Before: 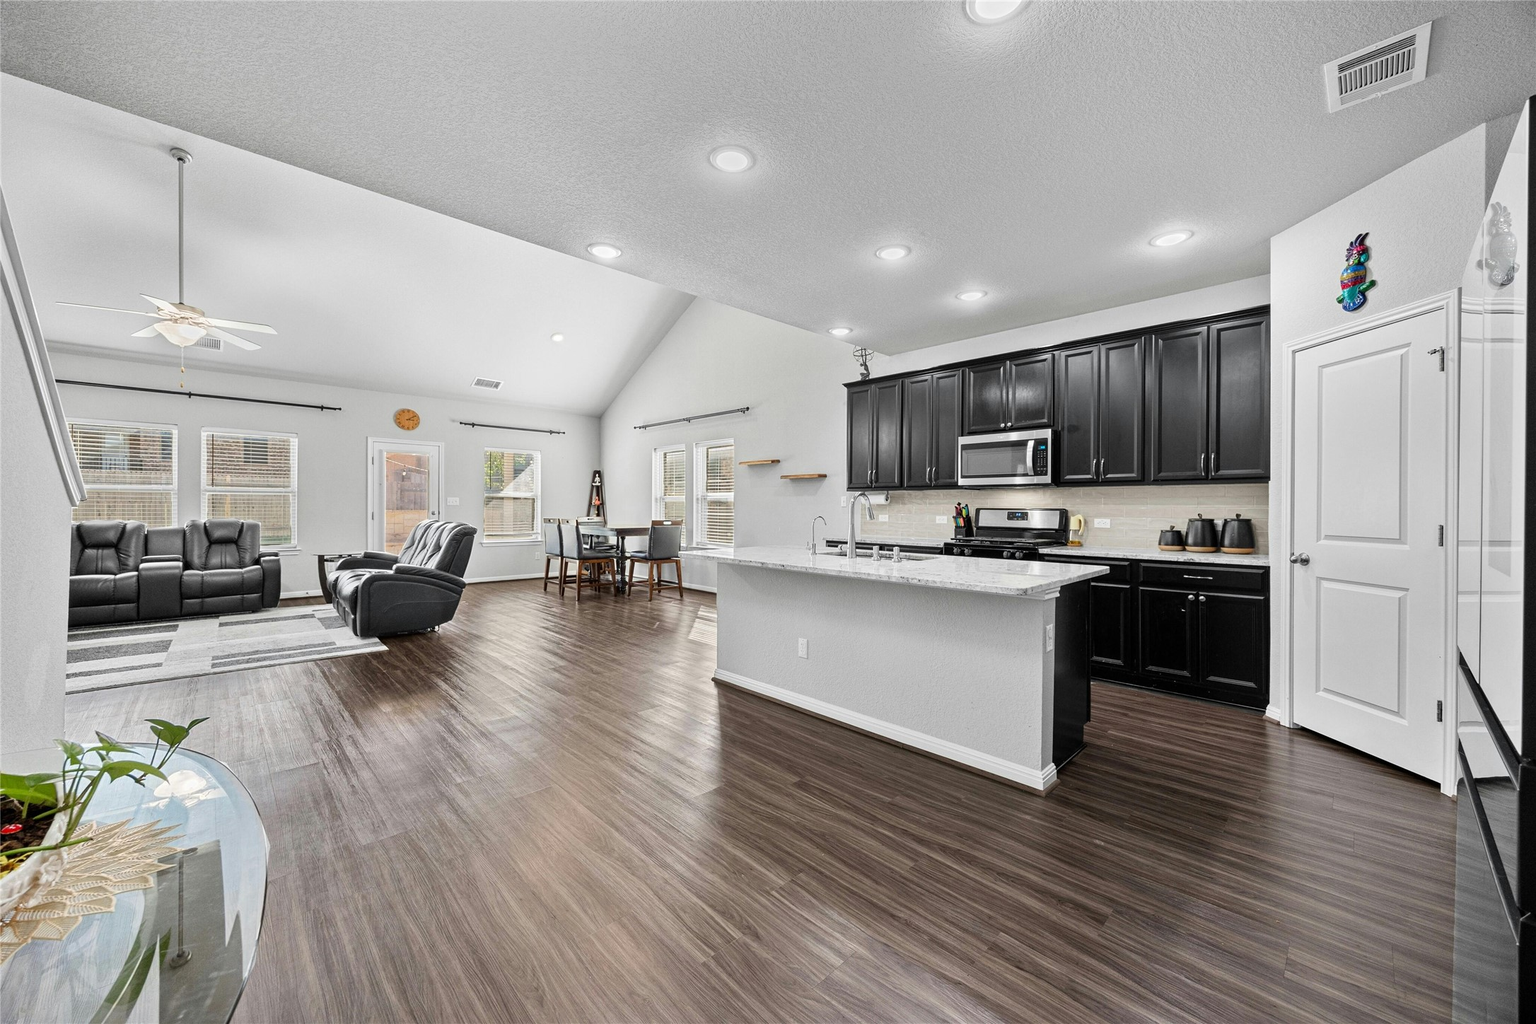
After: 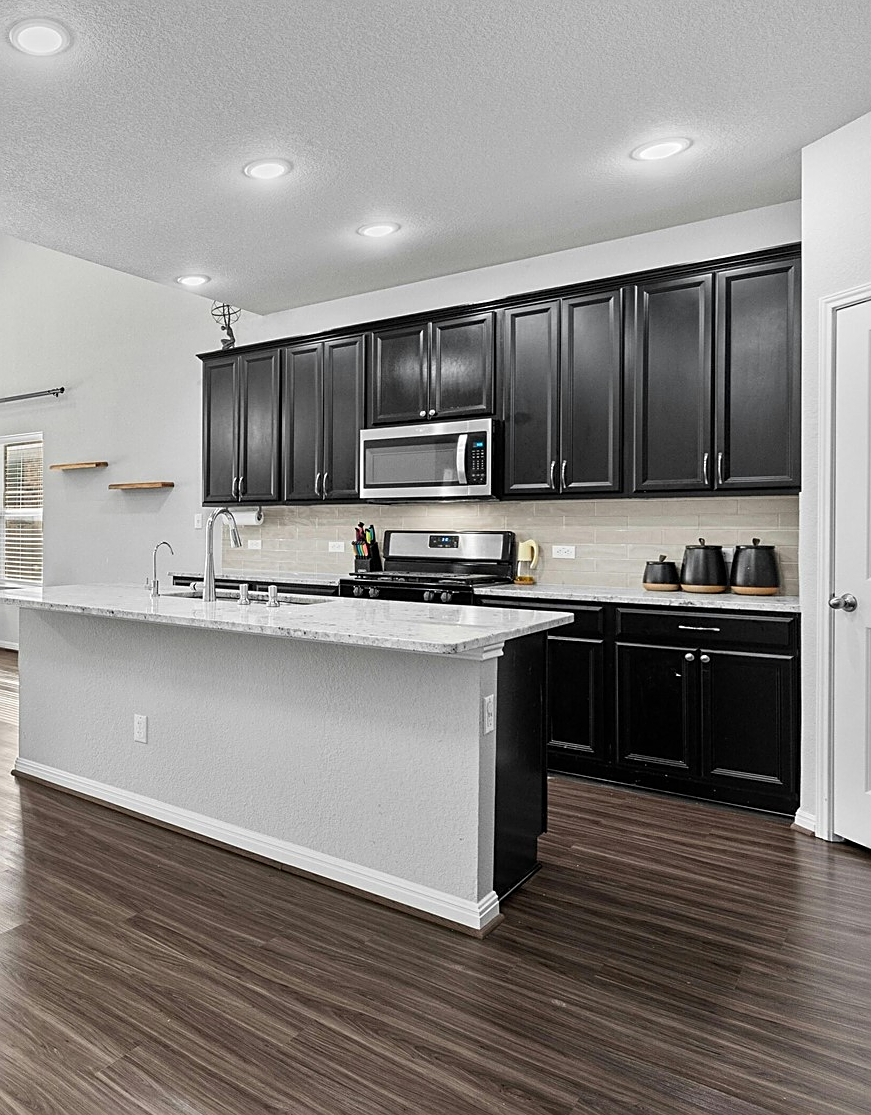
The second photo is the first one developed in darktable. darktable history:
crop: left 45.825%, top 13.019%, right 14.029%, bottom 9.958%
sharpen: on, module defaults
